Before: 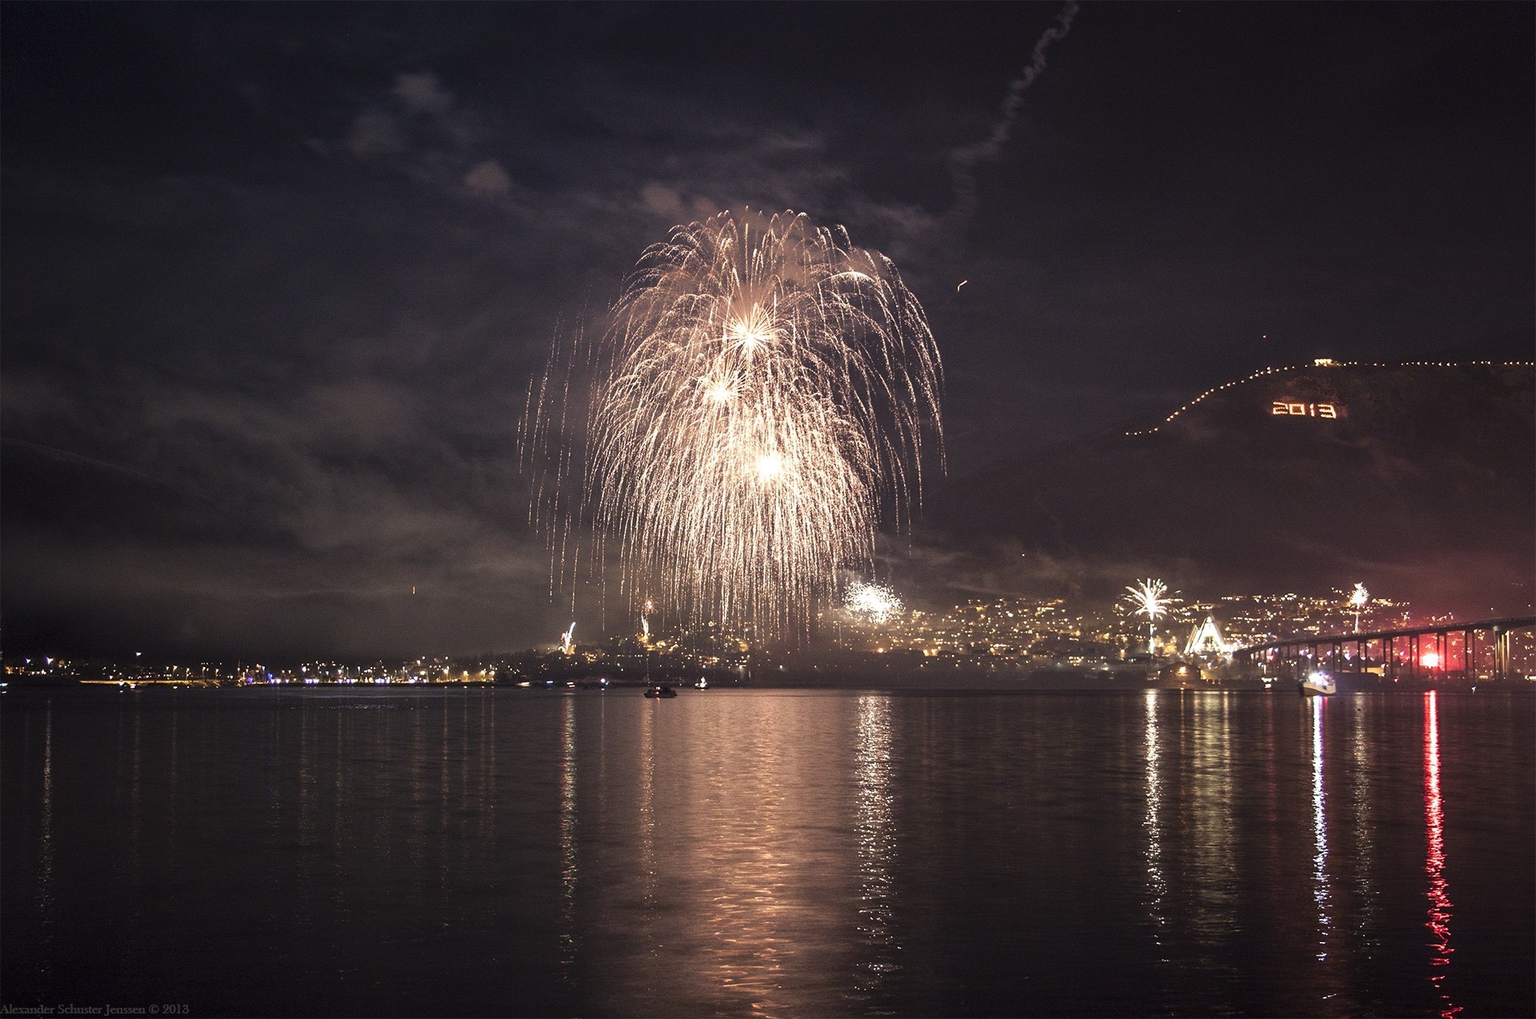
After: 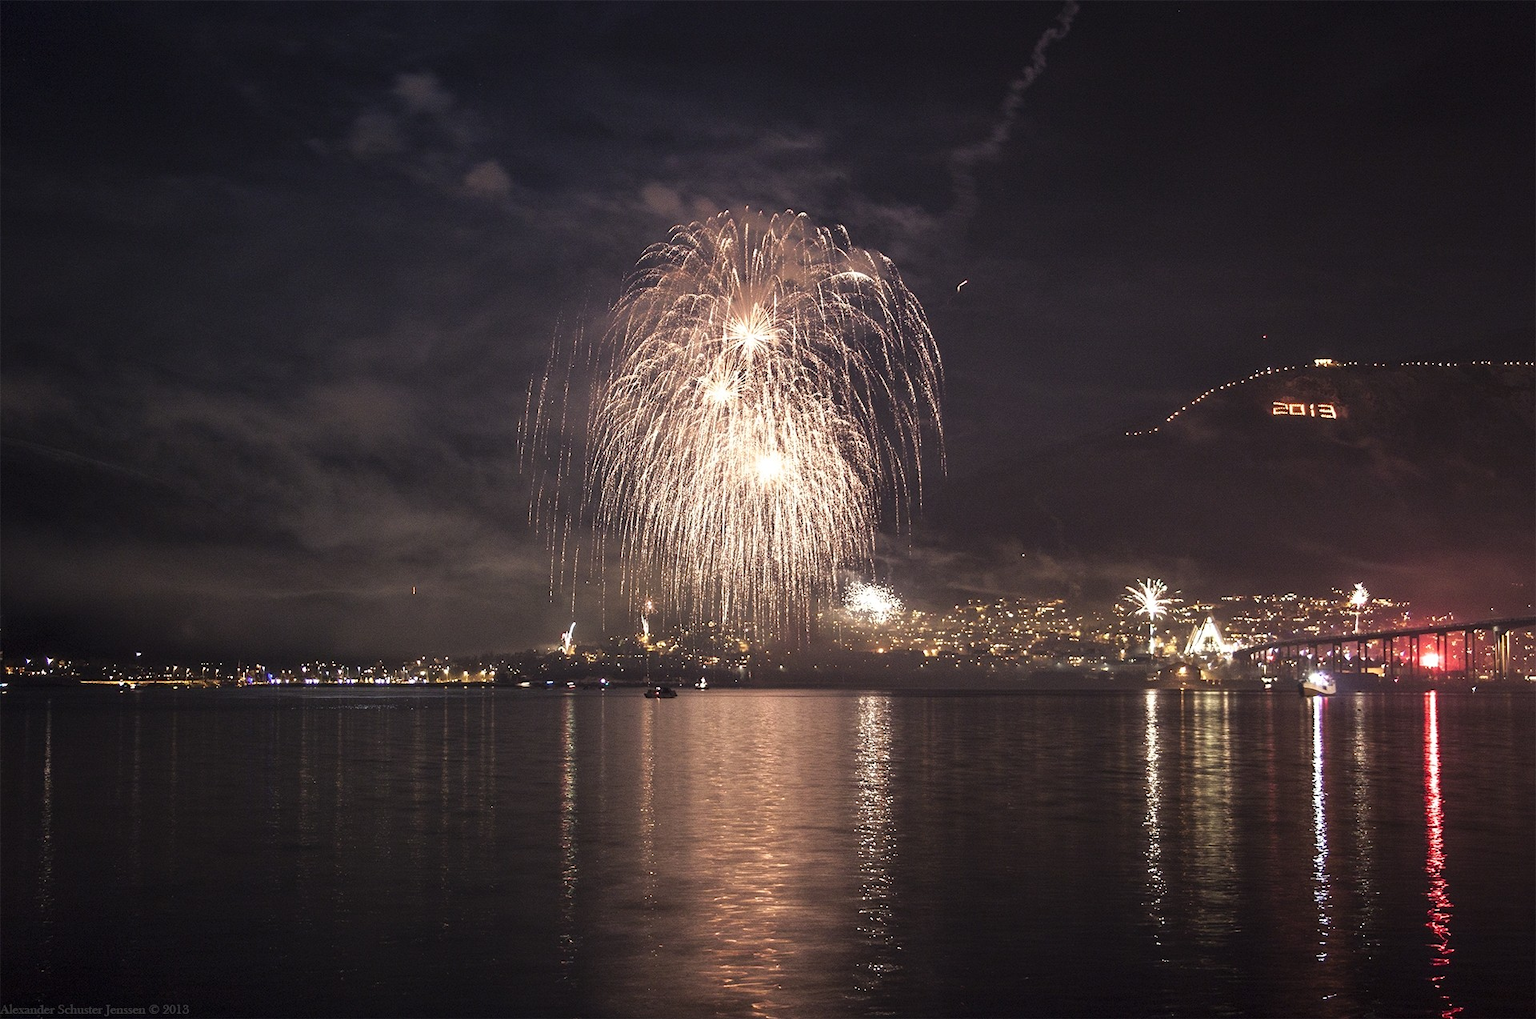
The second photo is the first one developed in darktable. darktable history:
shadows and highlights: shadows -1.28, highlights 39.77
